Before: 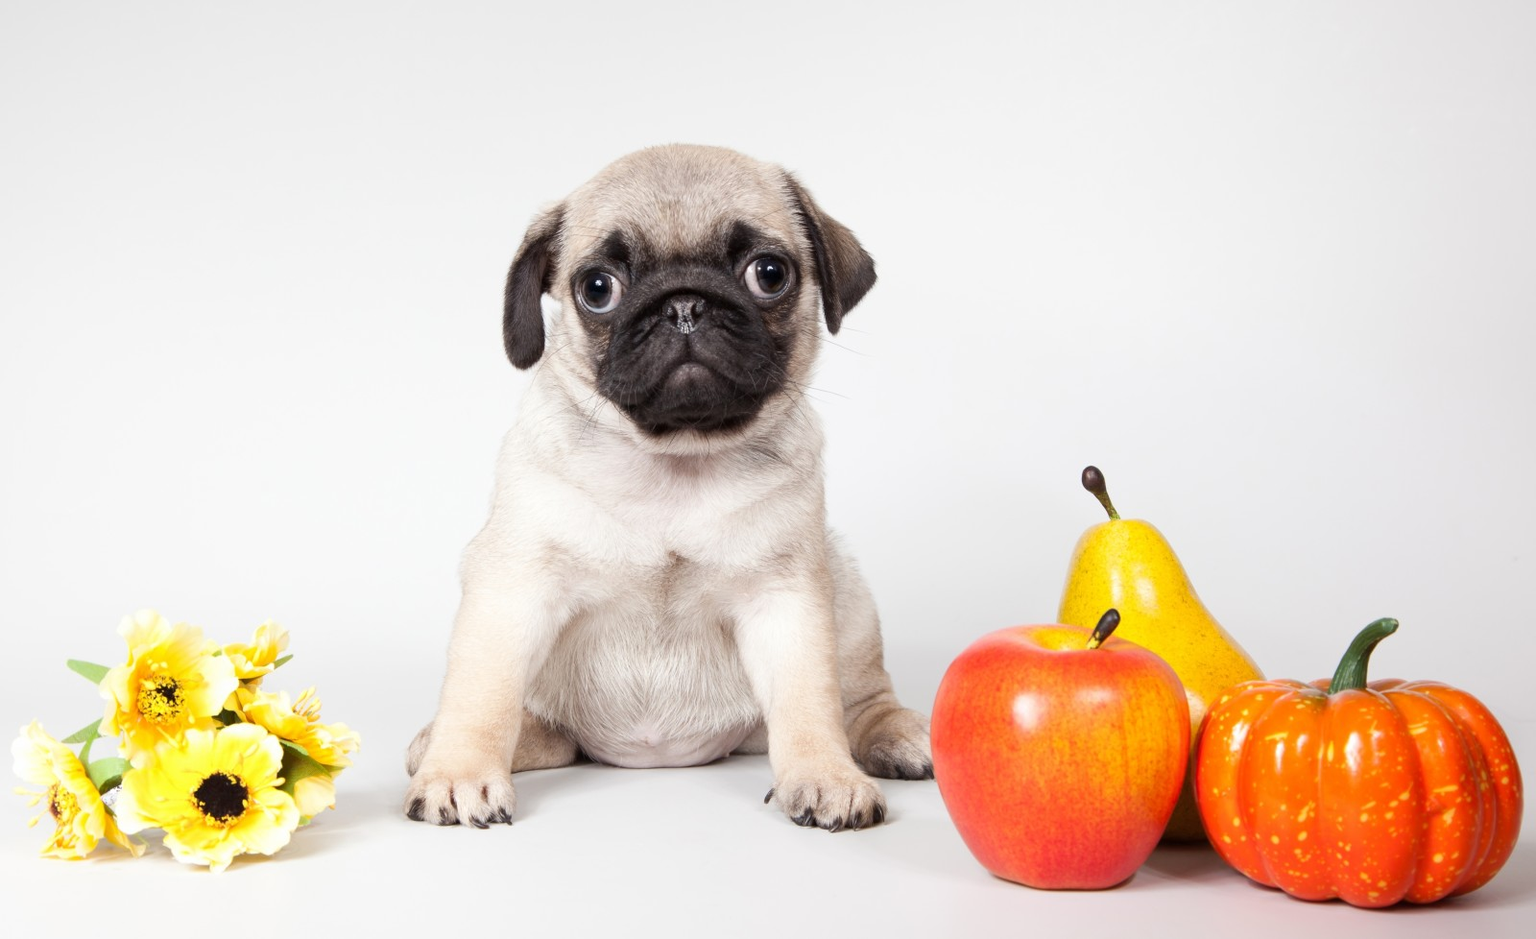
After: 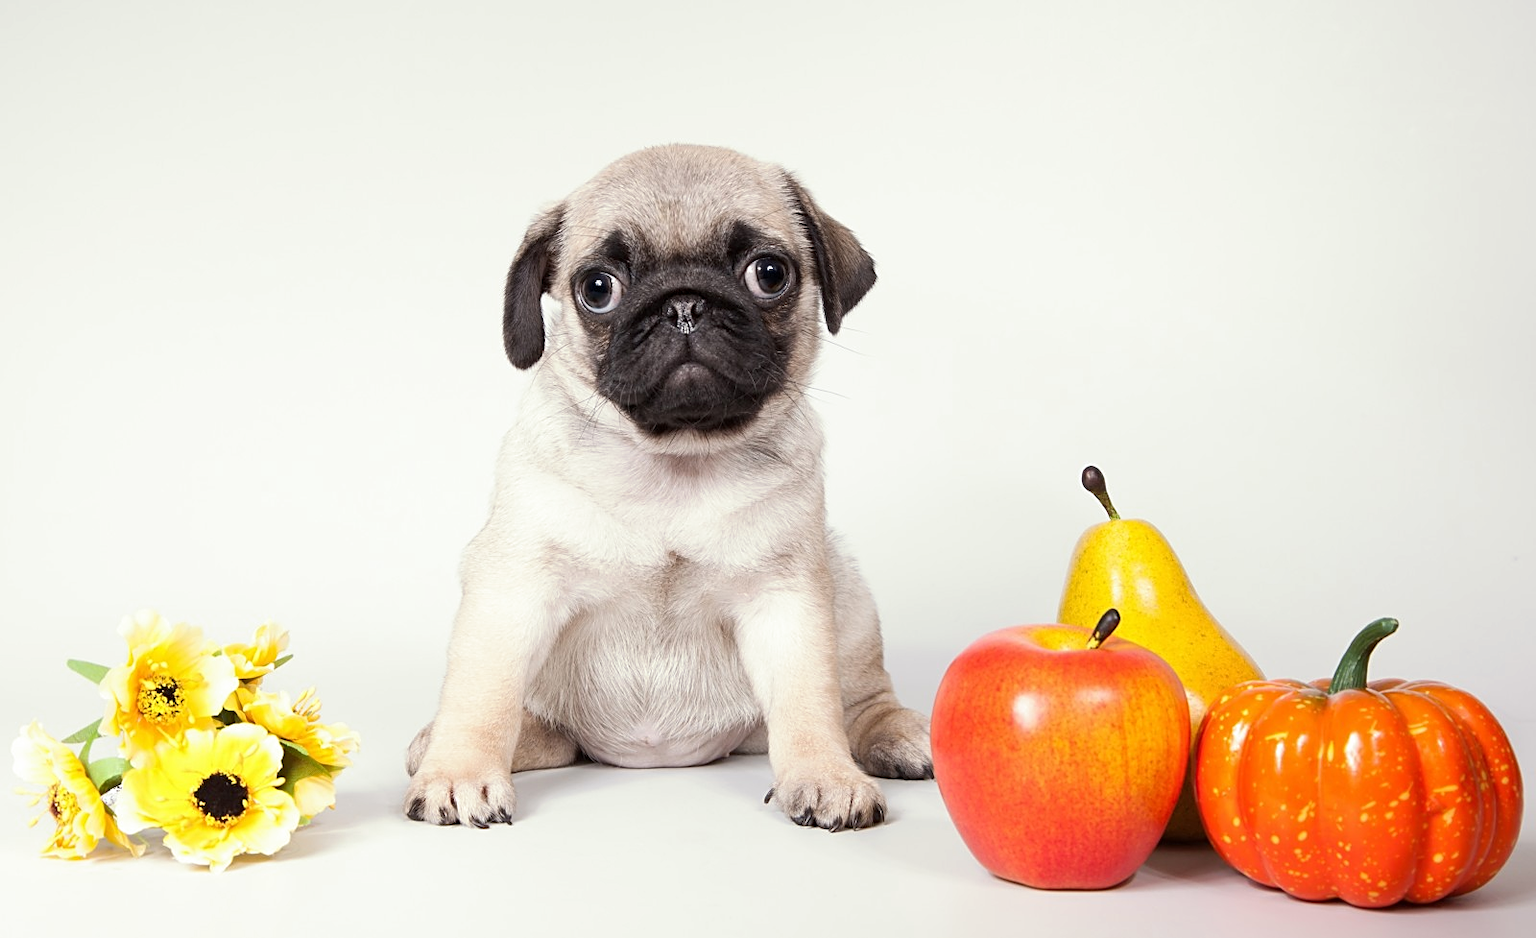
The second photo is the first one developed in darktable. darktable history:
split-toning: shadows › saturation 0.61, highlights › saturation 0.58, balance -28.74, compress 87.36%
sharpen: on, module defaults
